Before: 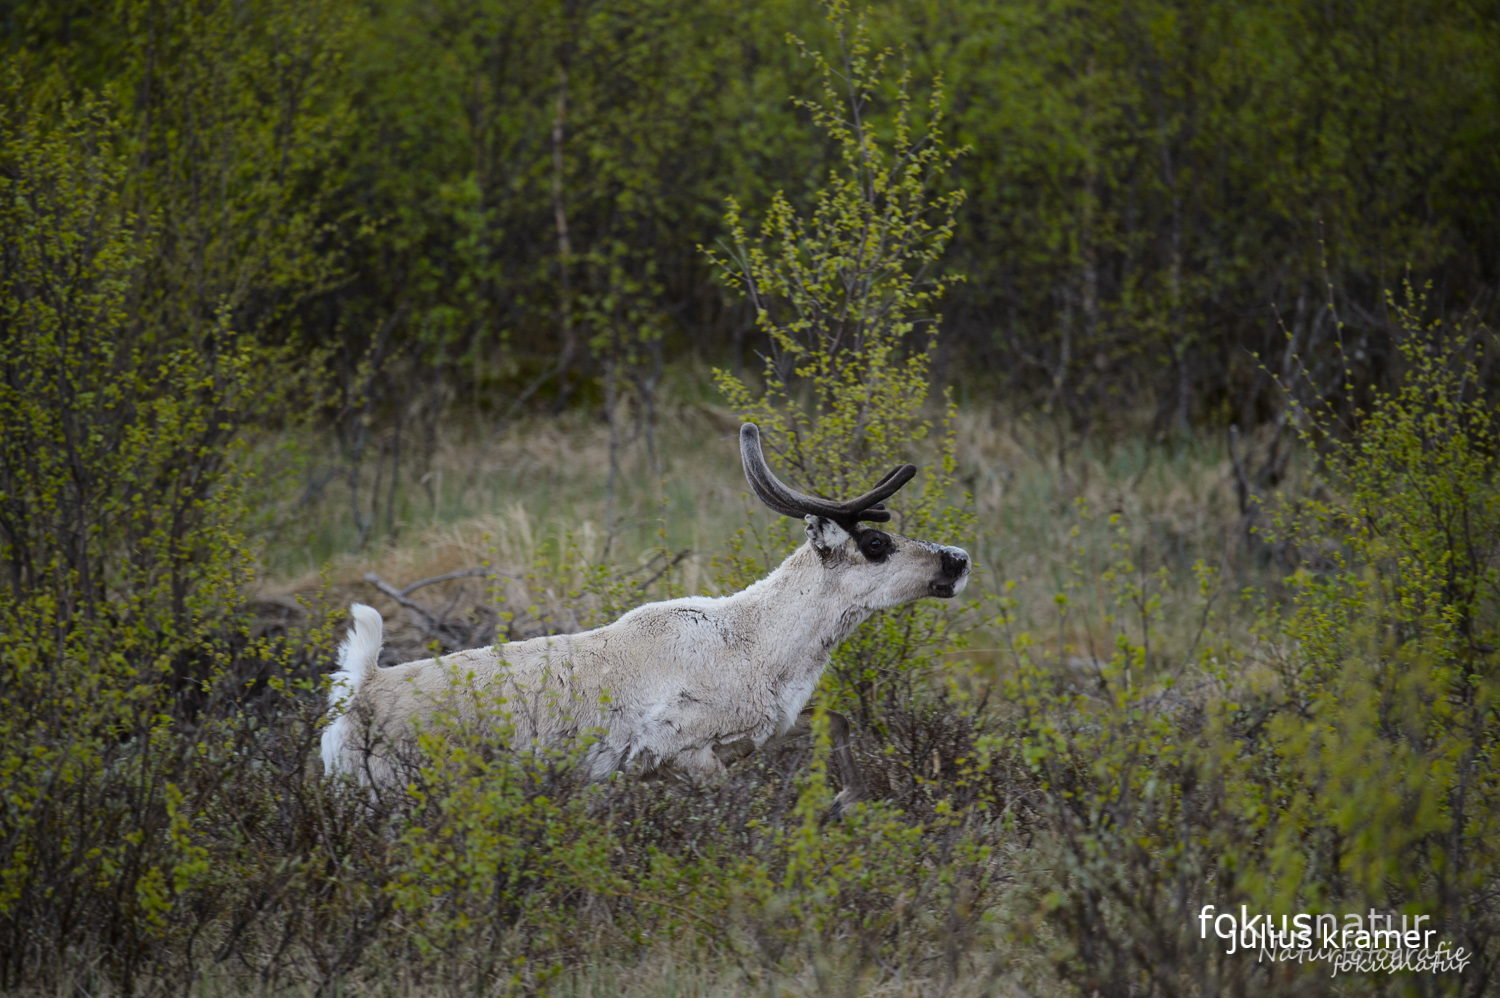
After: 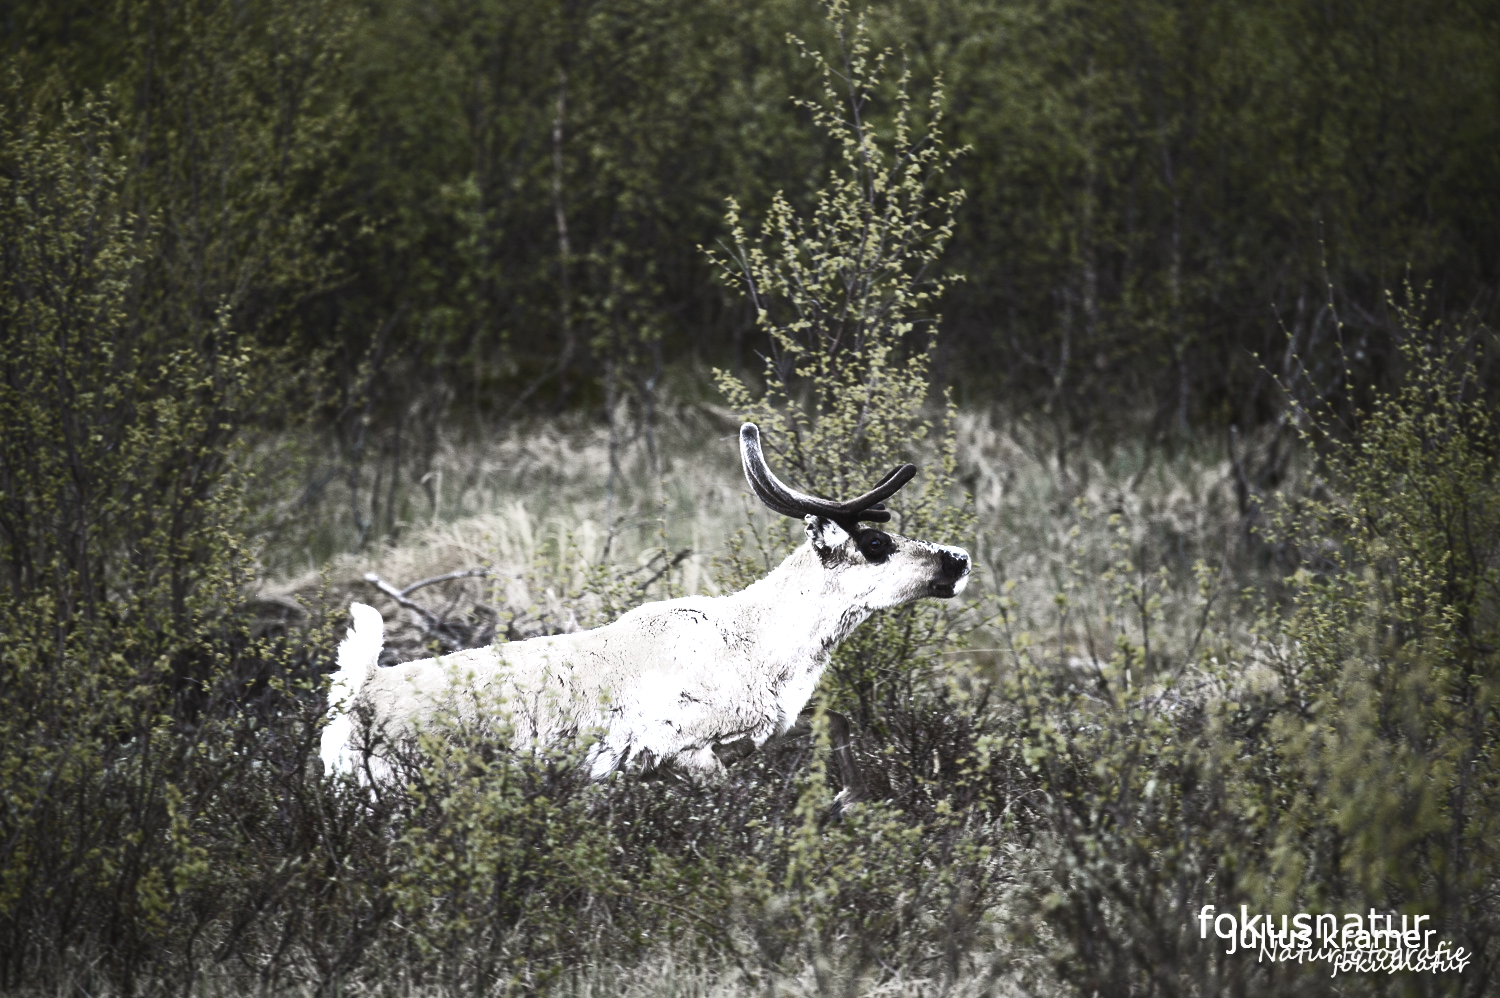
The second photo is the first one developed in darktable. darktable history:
contrast brightness saturation: contrast 0.849, brightness 0.605, saturation 0.595
color zones: curves: ch0 [(0, 0.613) (0.01, 0.613) (0.245, 0.448) (0.498, 0.529) (0.642, 0.665) (0.879, 0.777) (0.99, 0.613)]; ch1 [(0, 0.272) (0.219, 0.127) (0.724, 0.346)]
